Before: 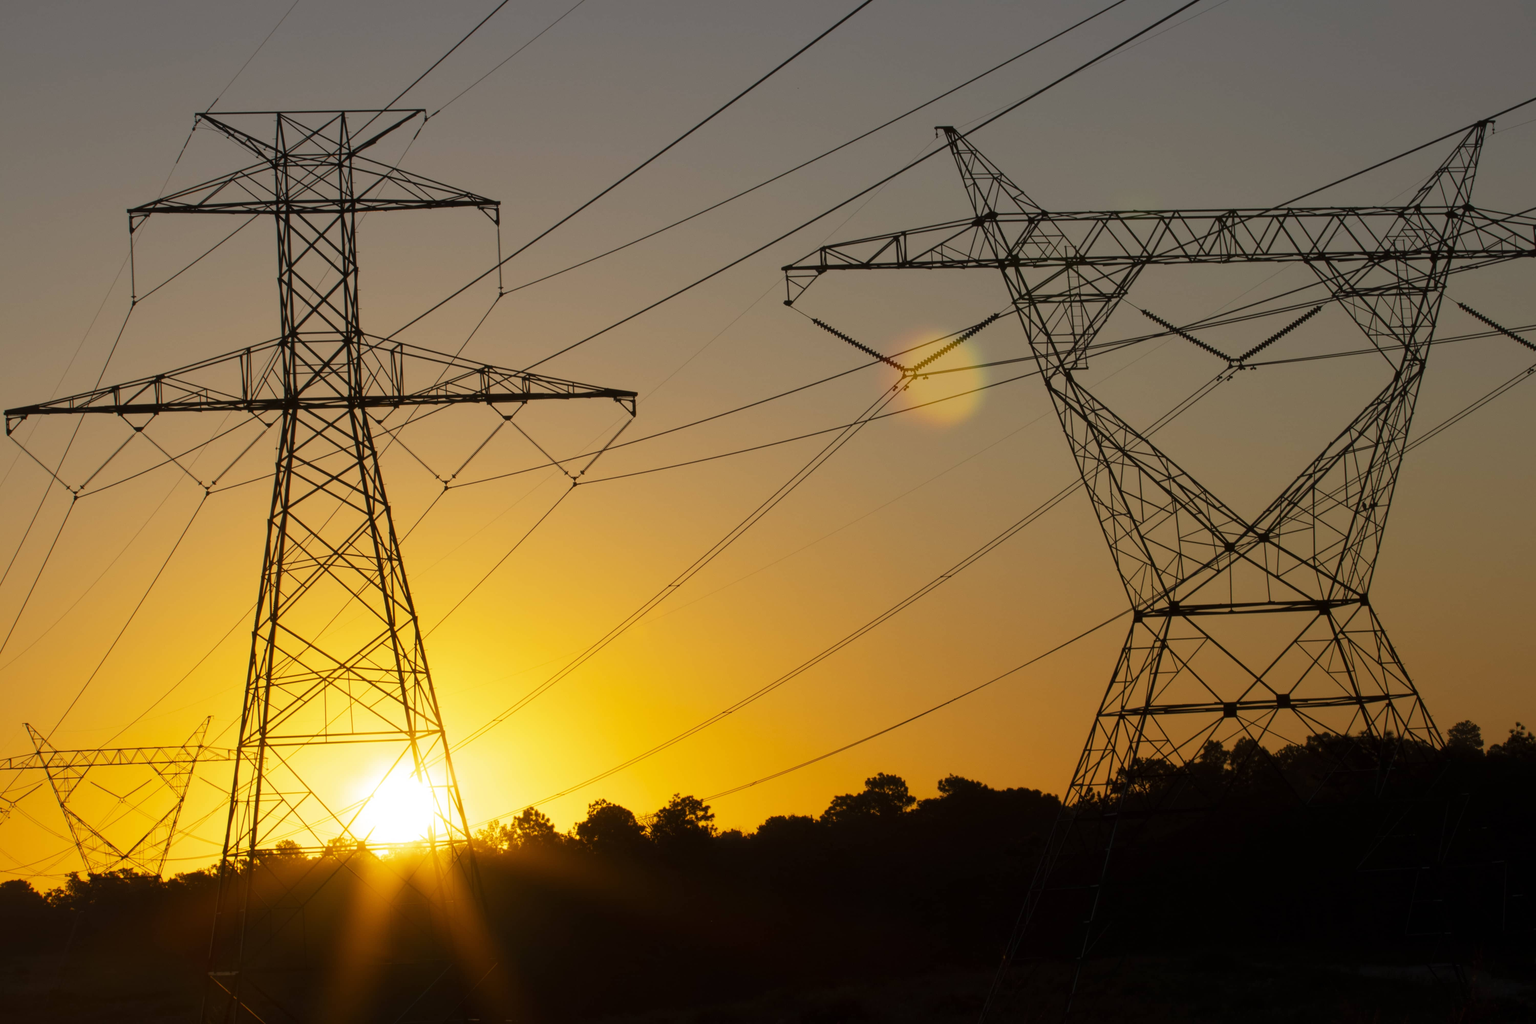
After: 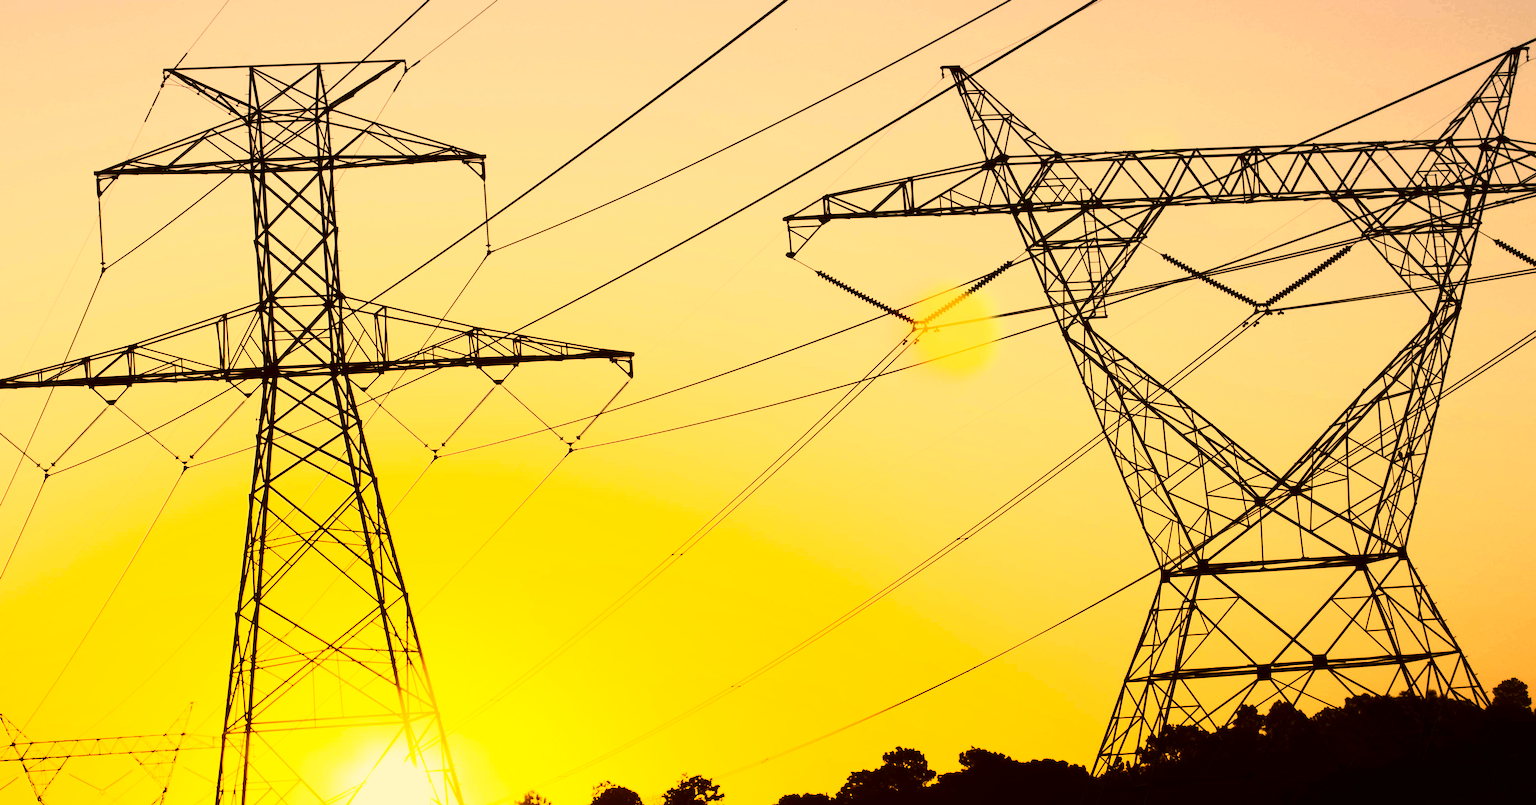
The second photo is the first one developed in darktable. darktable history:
color correction: highlights a* 17.94, highlights b* 35.39, shadows a* 1.48, shadows b* 6.42, saturation 1.01
exposure: black level correction 0.001, exposure 0.955 EV, compensate exposure bias true, compensate highlight preservation false
contrast brightness saturation: contrast 0.93, brightness 0.2
rotate and perspective: rotation -1.24°, automatic cropping off
crop: left 2.737%, top 7.287%, right 3.421%, bottom 20.179%
